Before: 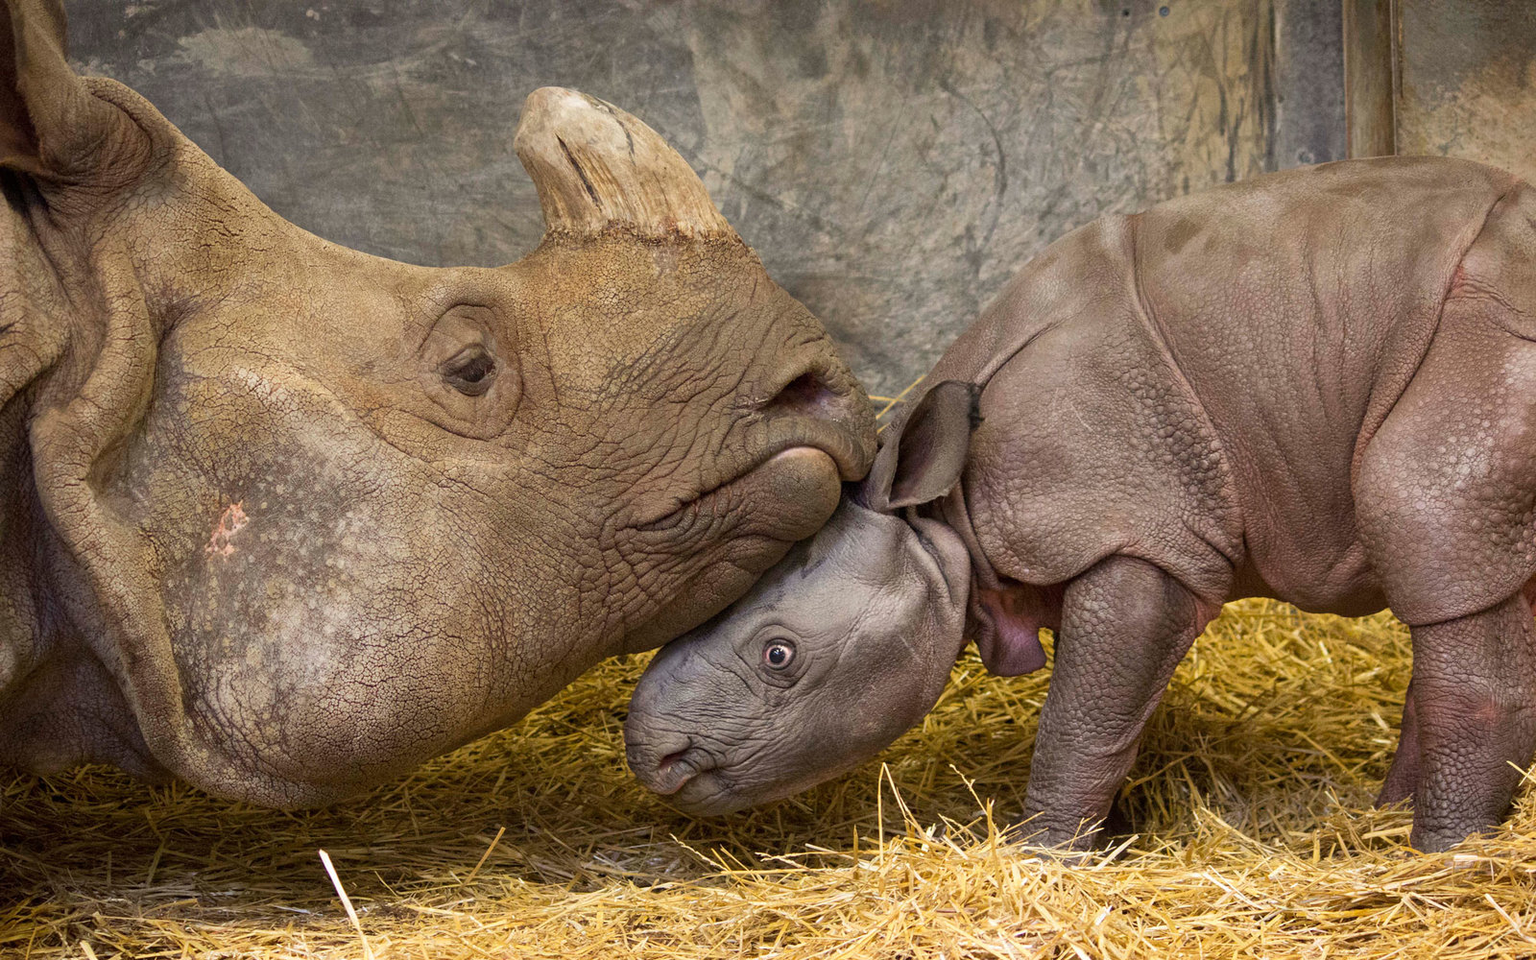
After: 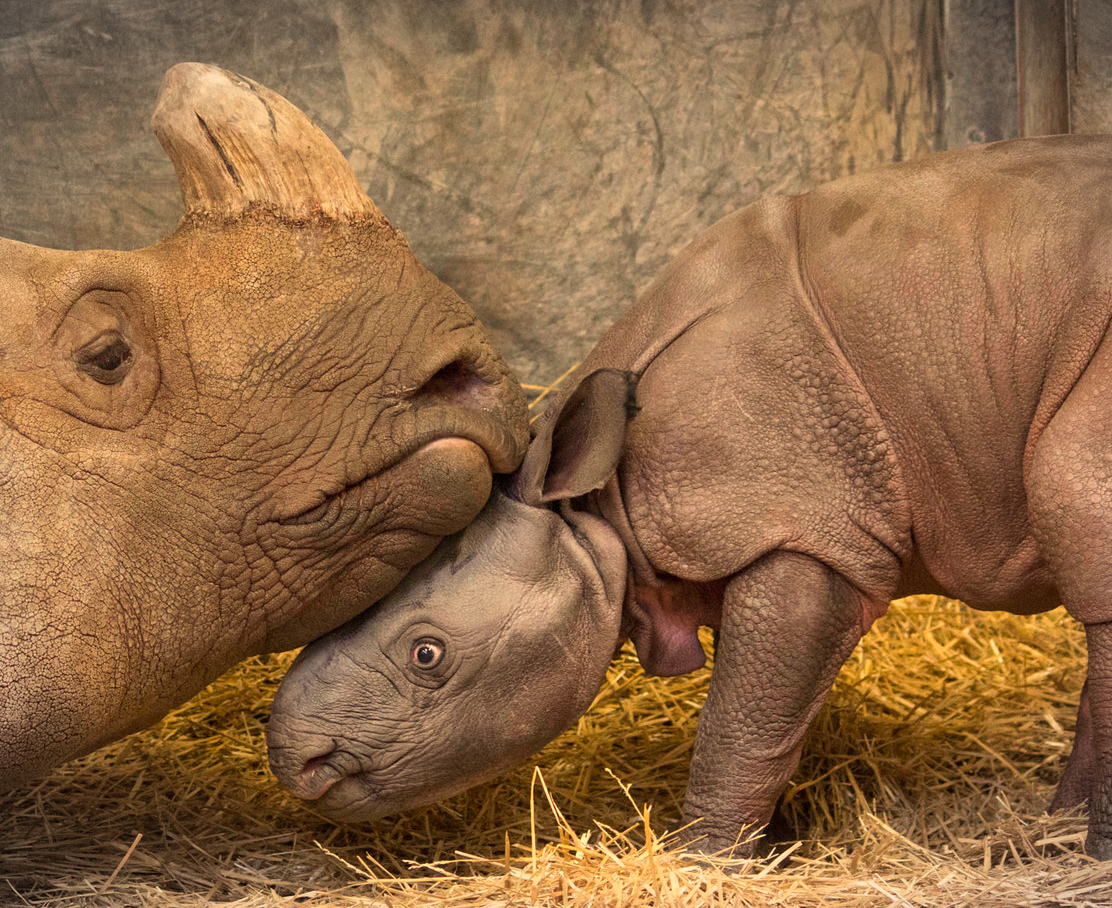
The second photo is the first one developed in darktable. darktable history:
vignetting: fall-off start 100%, brightness -0.282, width/height ratio 1.31
crop and rotate: left 24.034%, top 2.838%, right 6.406%, bottom 6.299%
white balance: red 1.138, green 0.996, blue 0.812
